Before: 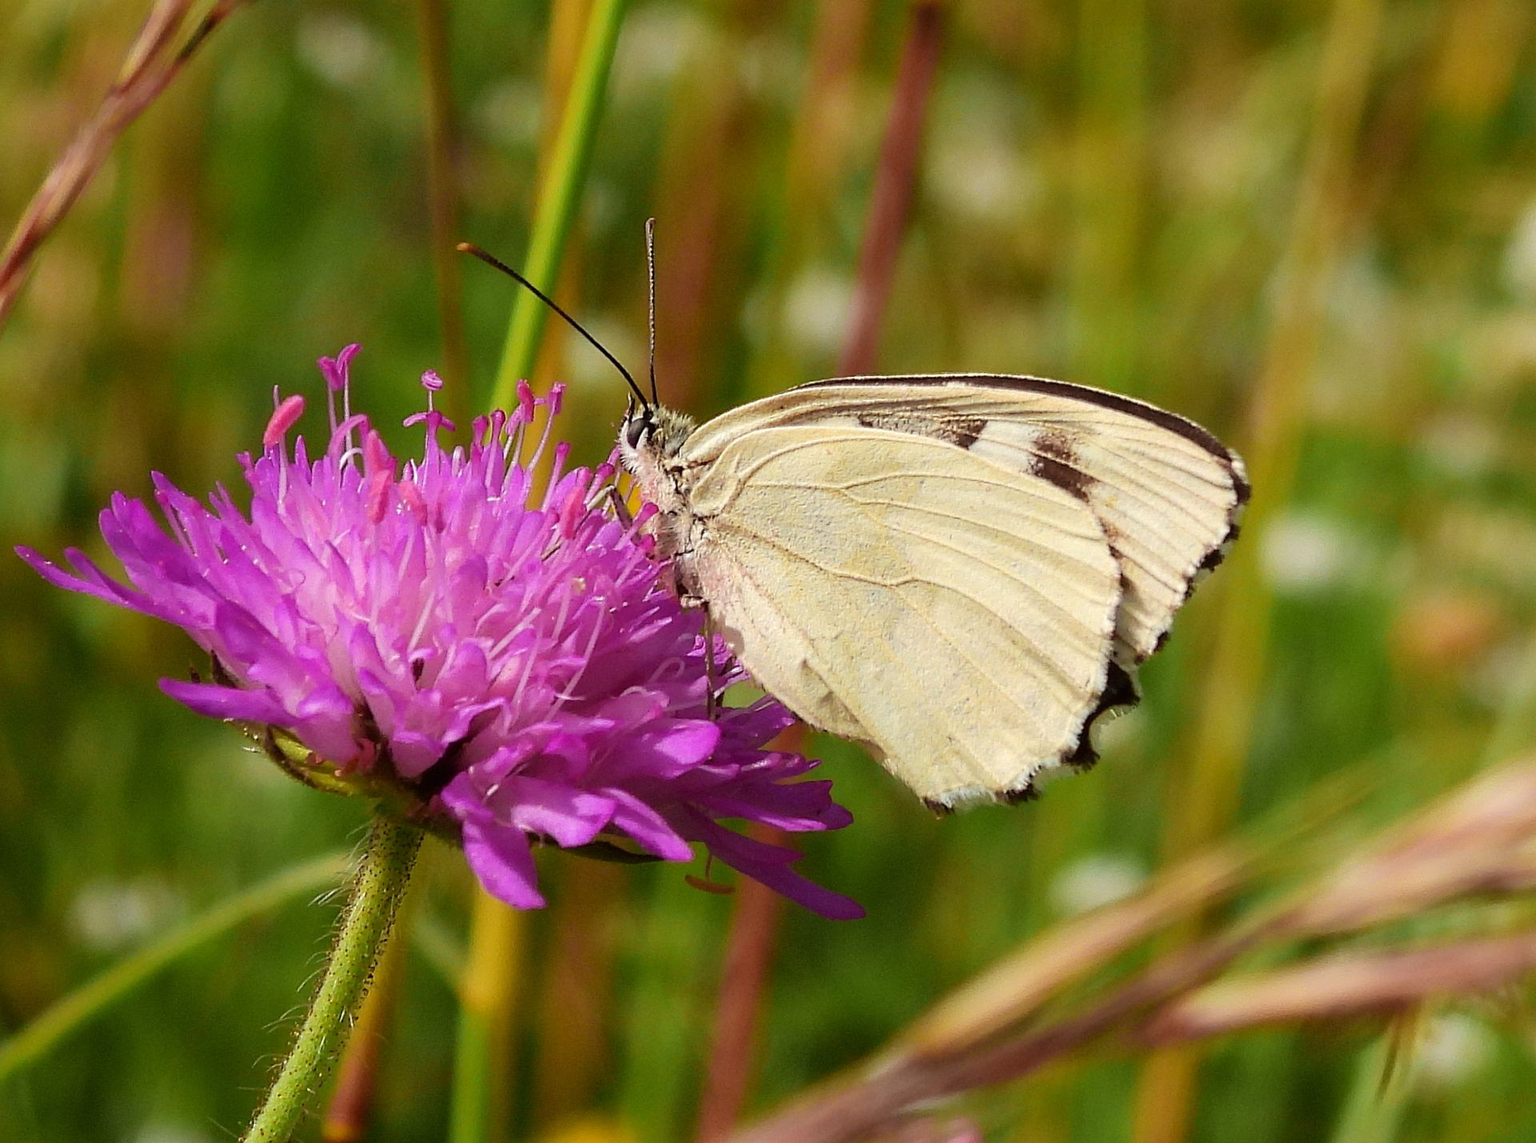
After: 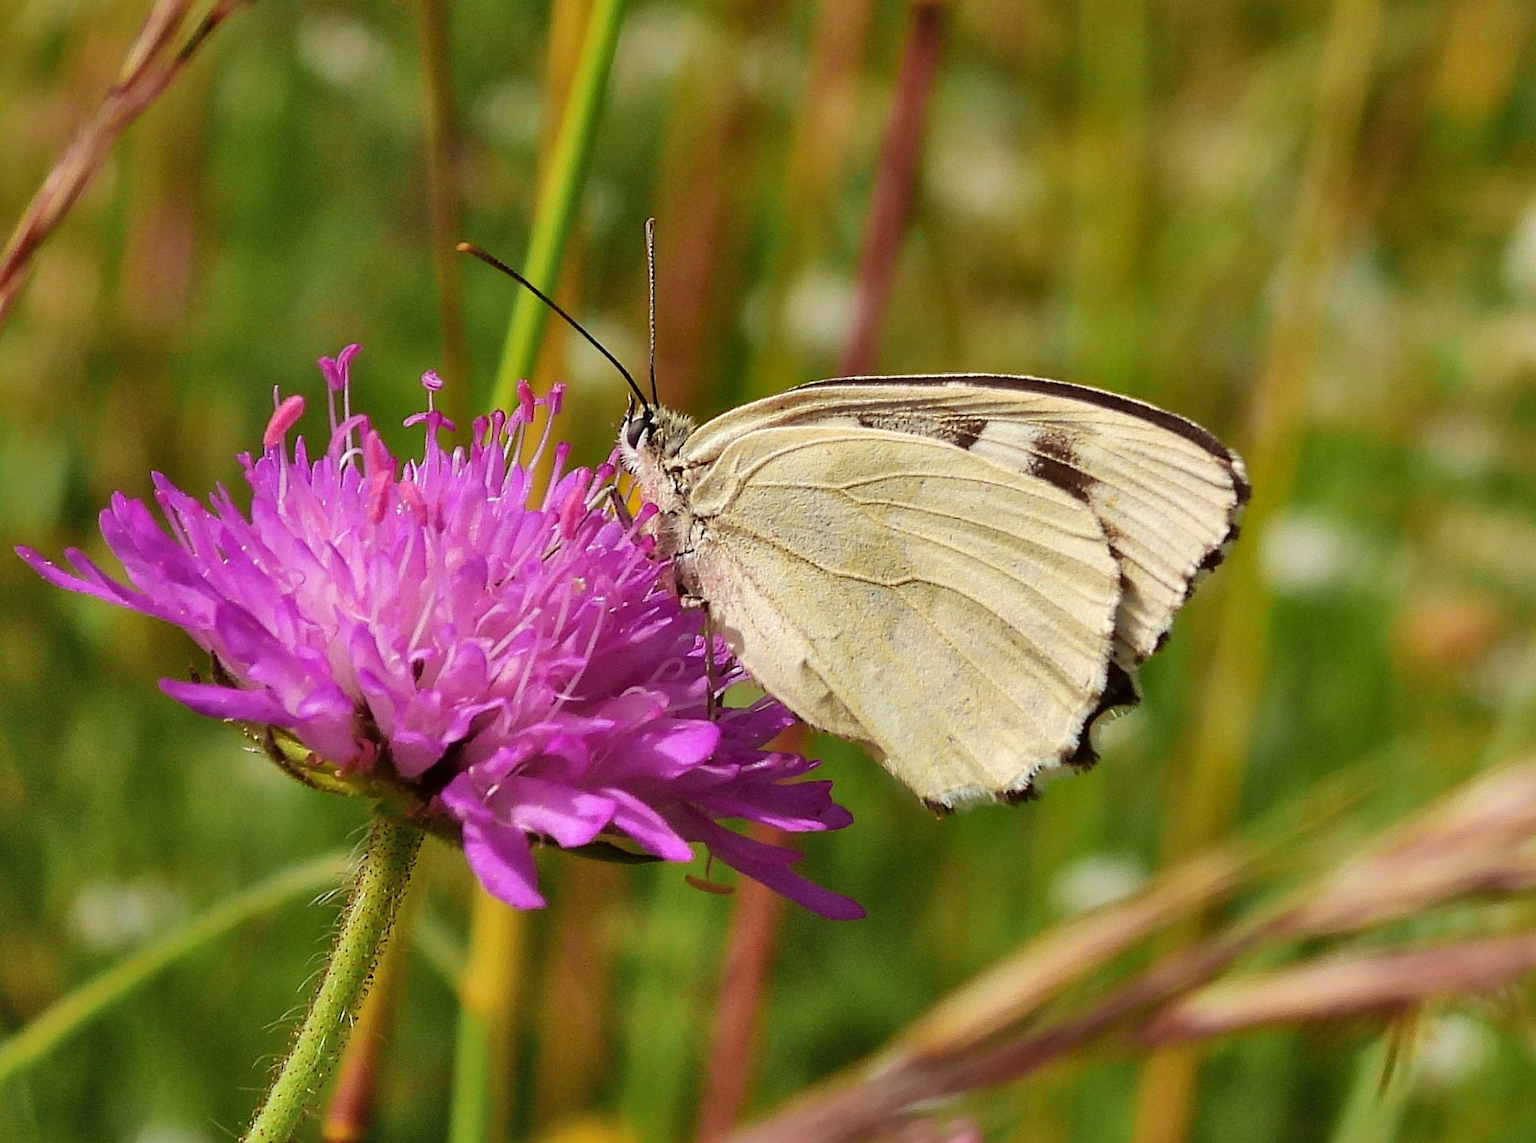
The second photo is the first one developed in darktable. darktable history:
shadows and highlights: shadows 73.68, highlights -60.82, soften with gaussian
